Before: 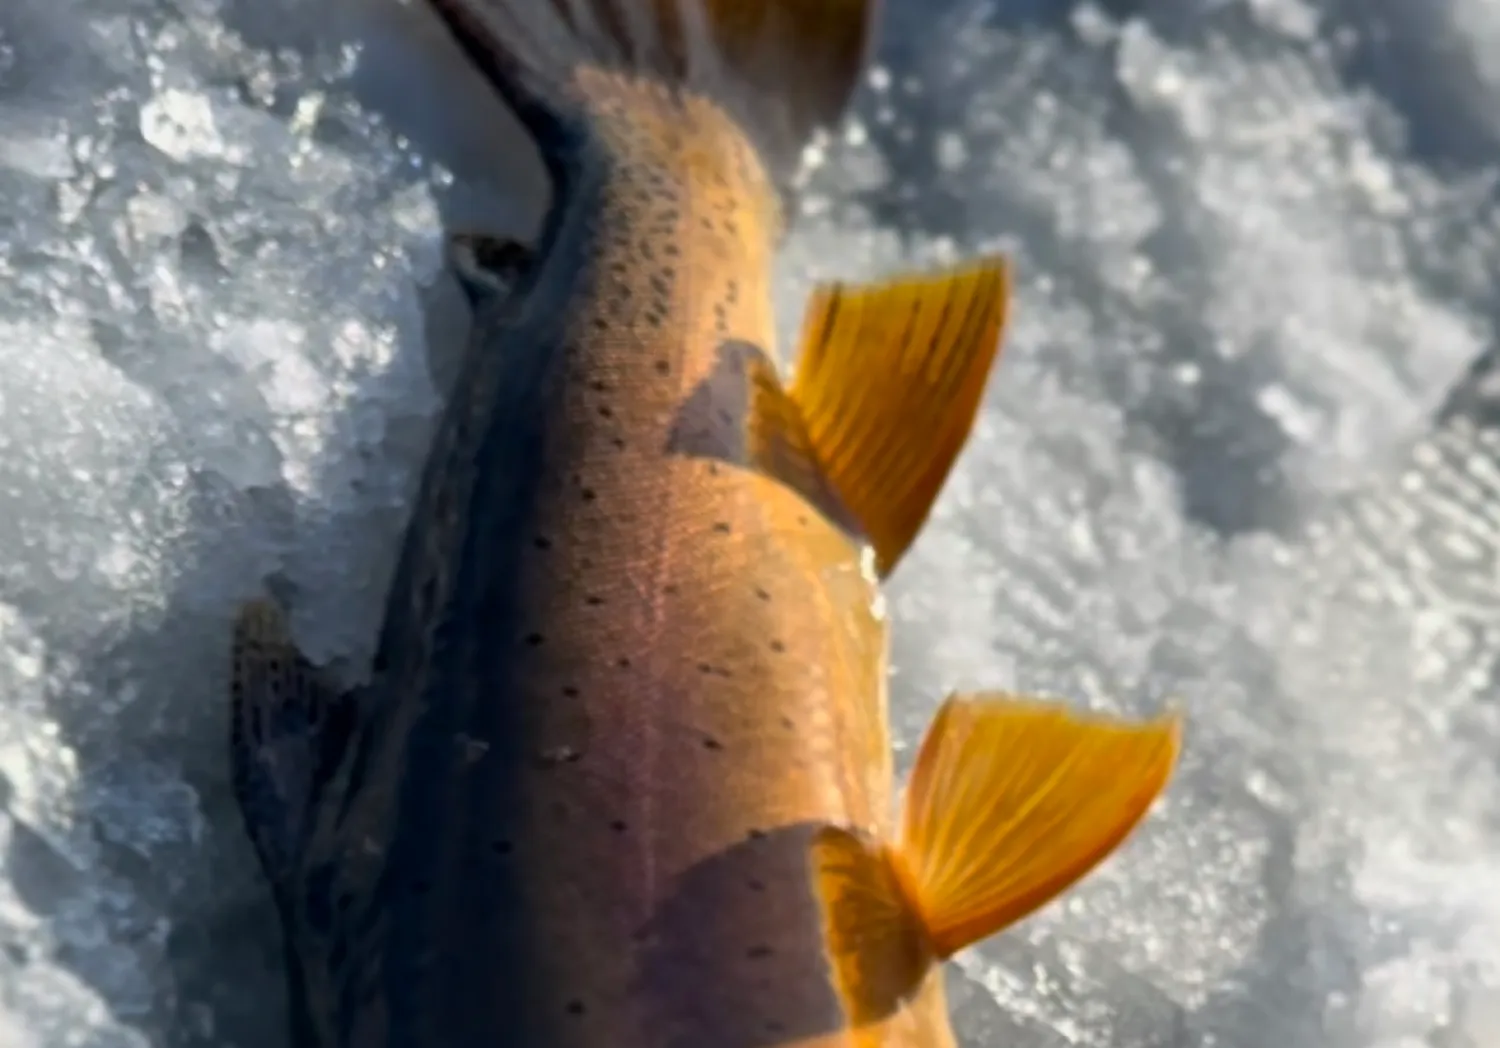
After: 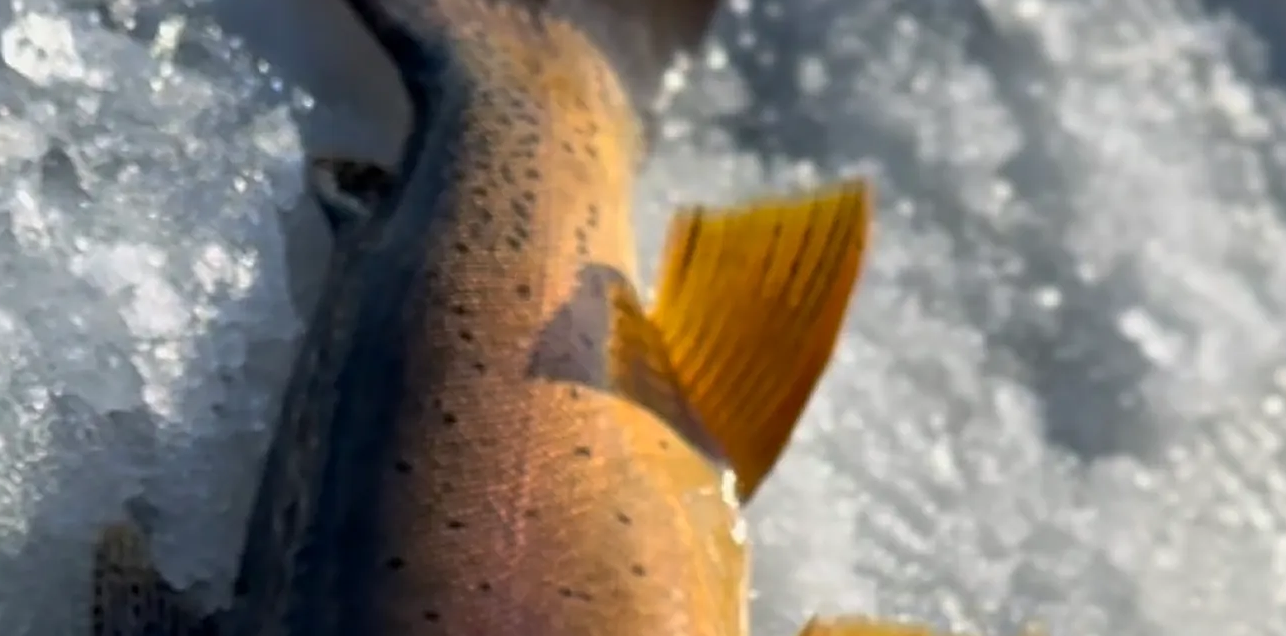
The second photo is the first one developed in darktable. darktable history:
sharpen: on, module defaults
crop and rotate: left 9.278%, top 7.262%, right 4.927%, bottom 32.009%
